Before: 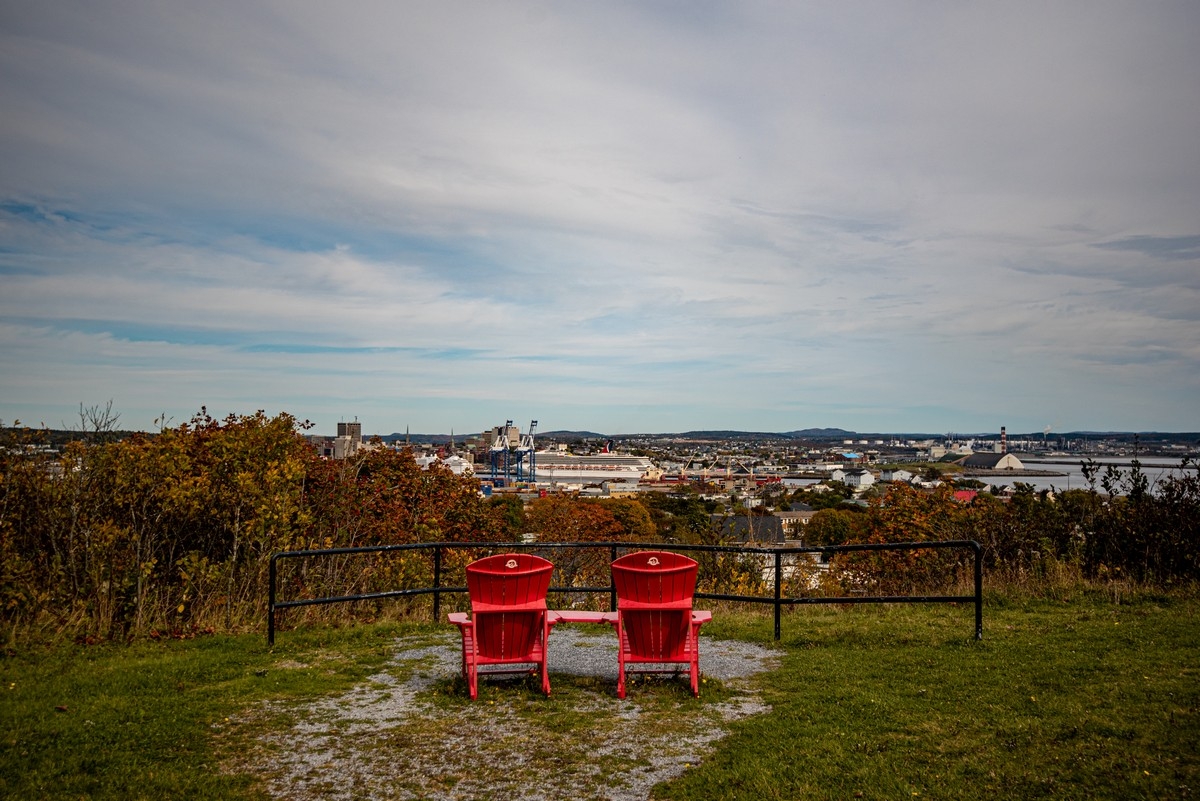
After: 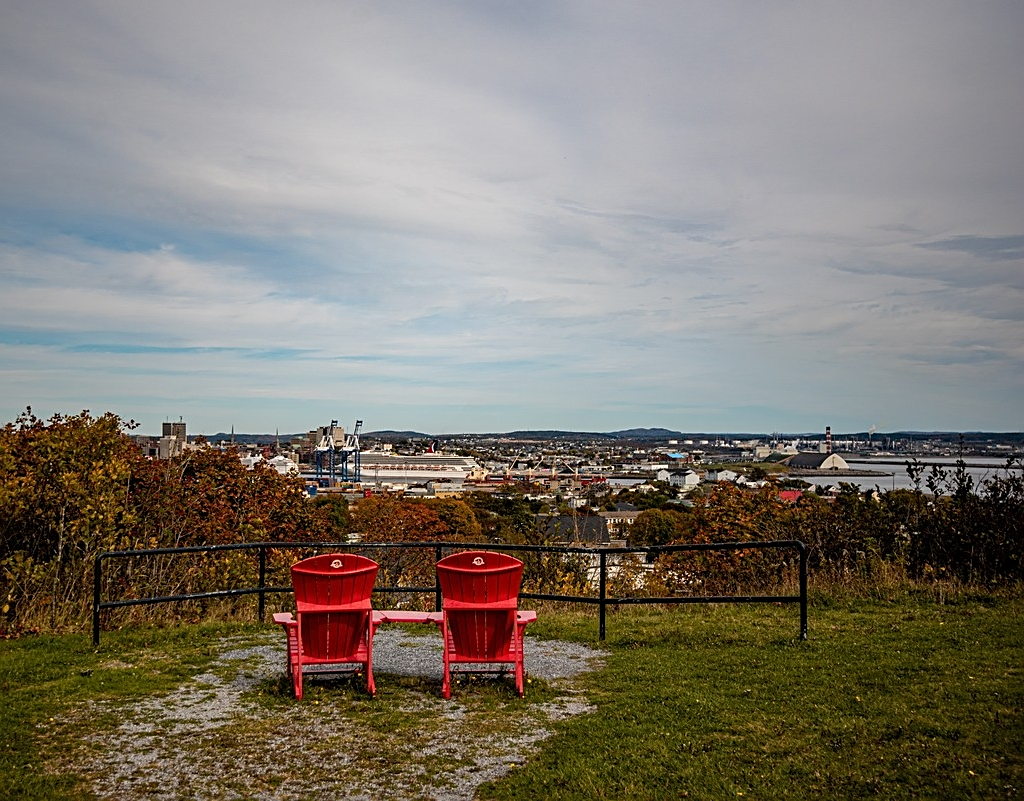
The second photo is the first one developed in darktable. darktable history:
crop and rotate: left 14.584%
sharpen: on, module defaults
